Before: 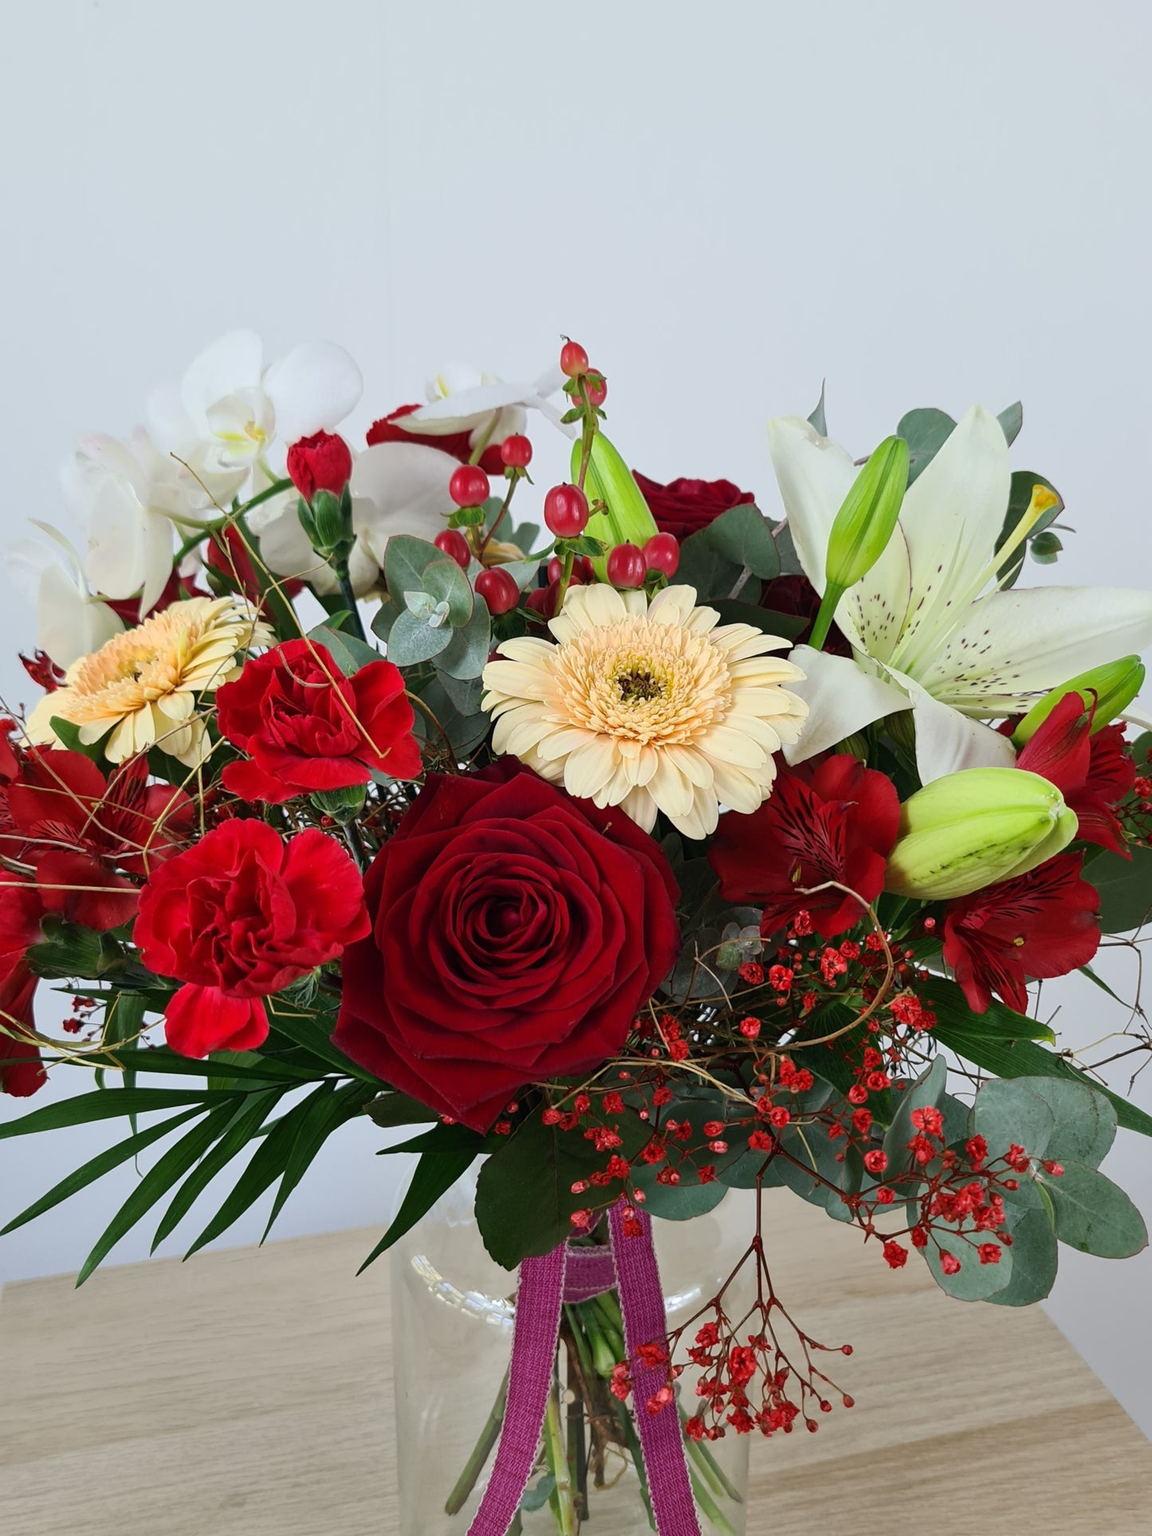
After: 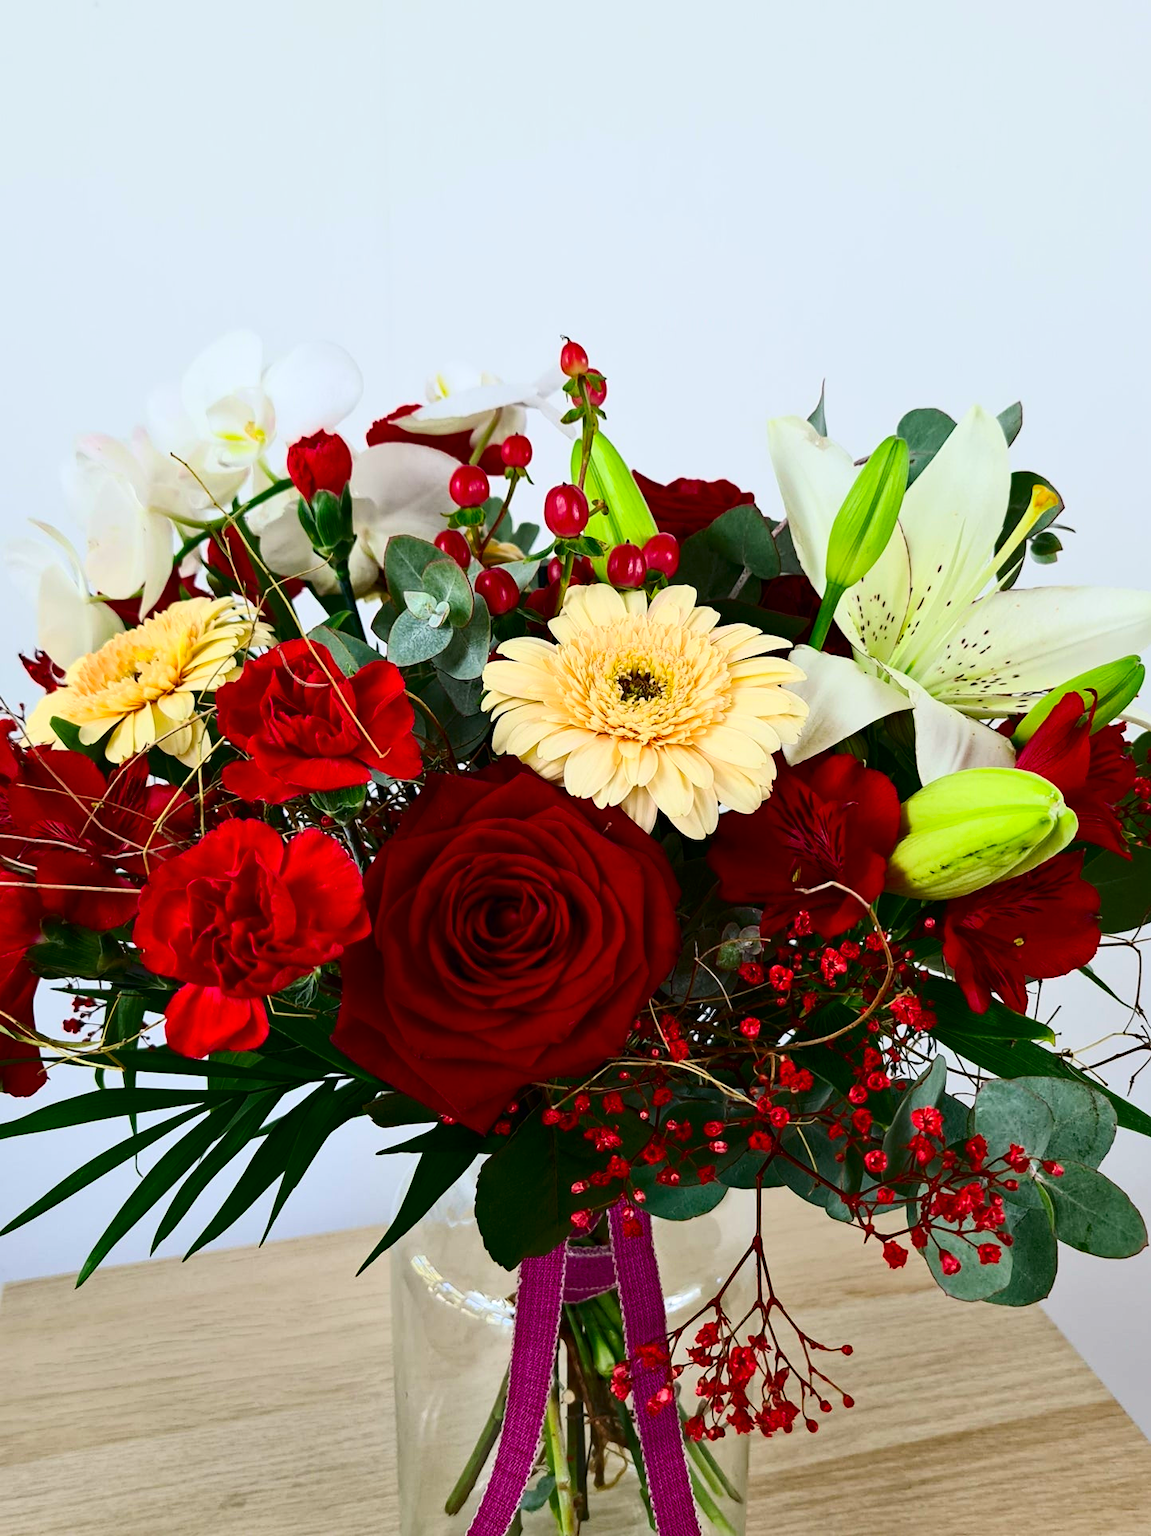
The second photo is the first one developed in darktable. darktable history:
contrast brightness saturation: contrast 0.283
color correction: highlights b* 0.01, saturation 1.36
haze removal: strength 0.28, distance 0.254, compatibility mode true, adaptive false
